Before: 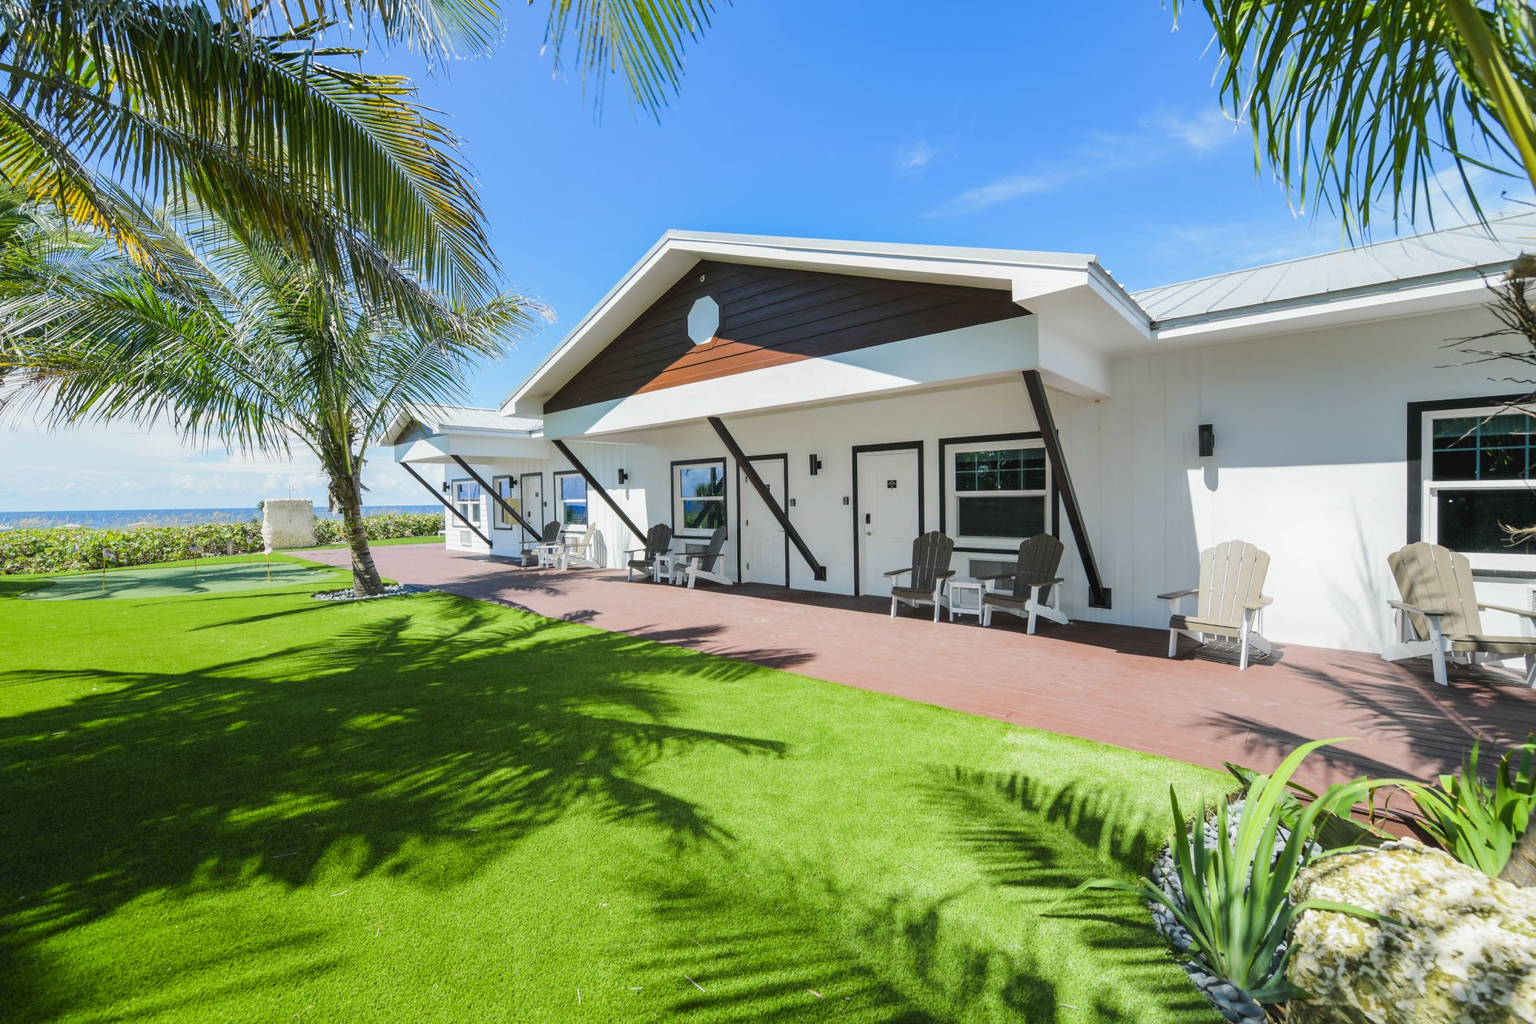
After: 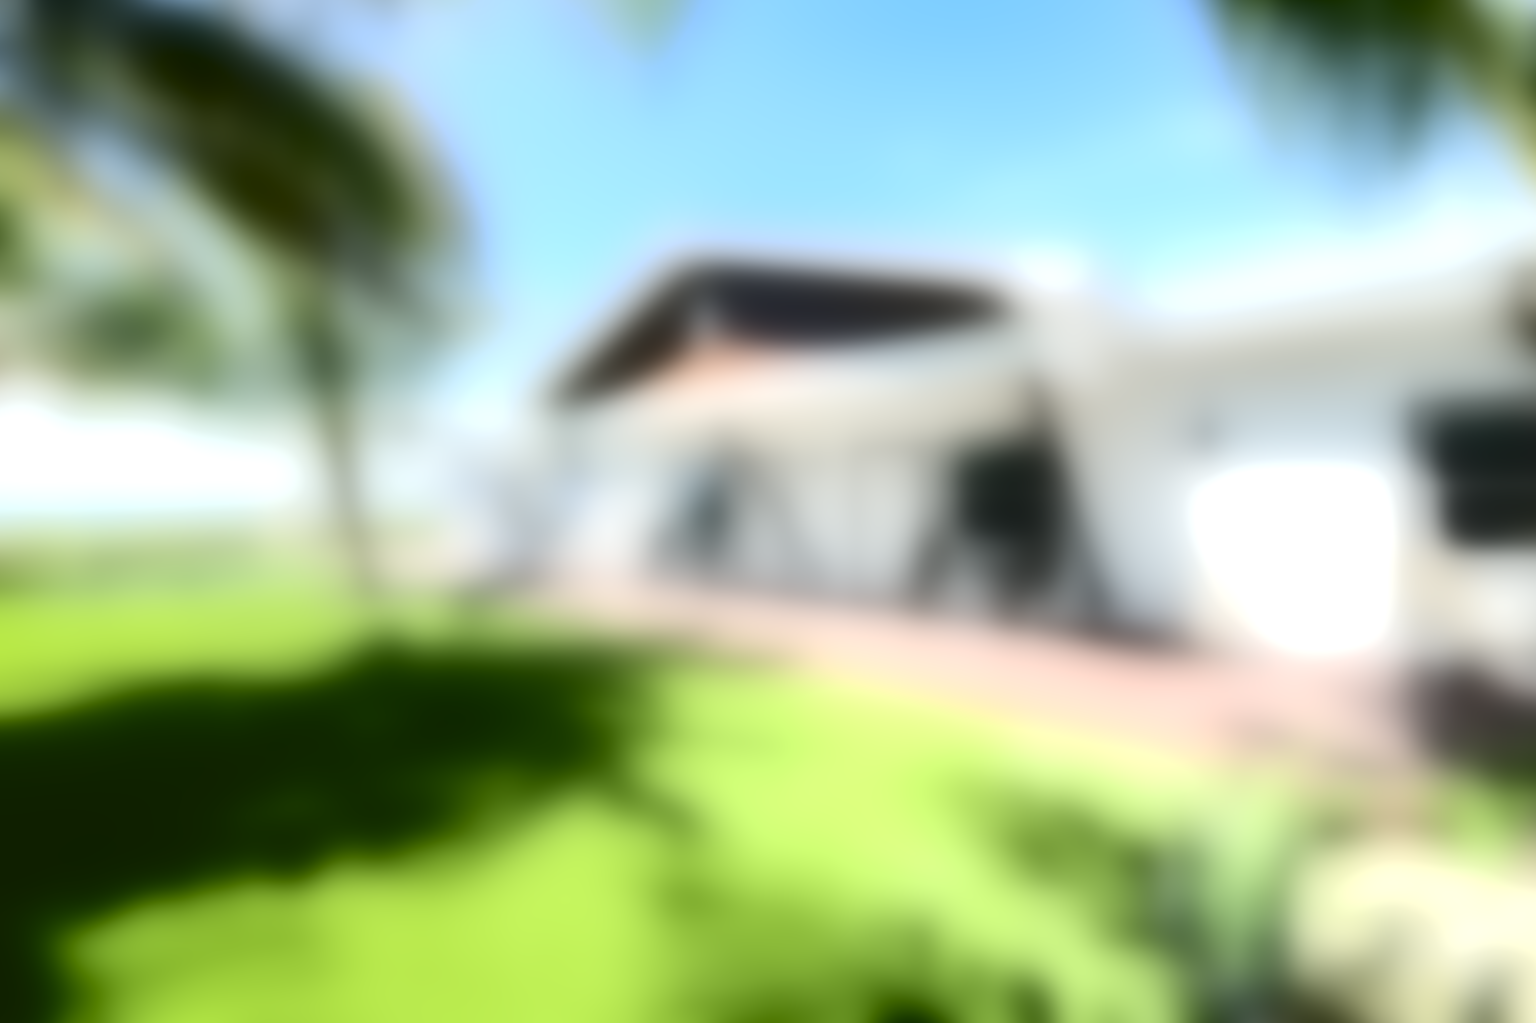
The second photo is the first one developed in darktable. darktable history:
lowpass: radius 31.92, contrast 1.72, brightness -0.98, saturation 0.94
exposure: black level correction 0.001, exposure 1.116 EV, compensate highlight preservation false
contrast brightness saturation: contrast -0.1, saturation -0.1
local contrast: on, module defaults
